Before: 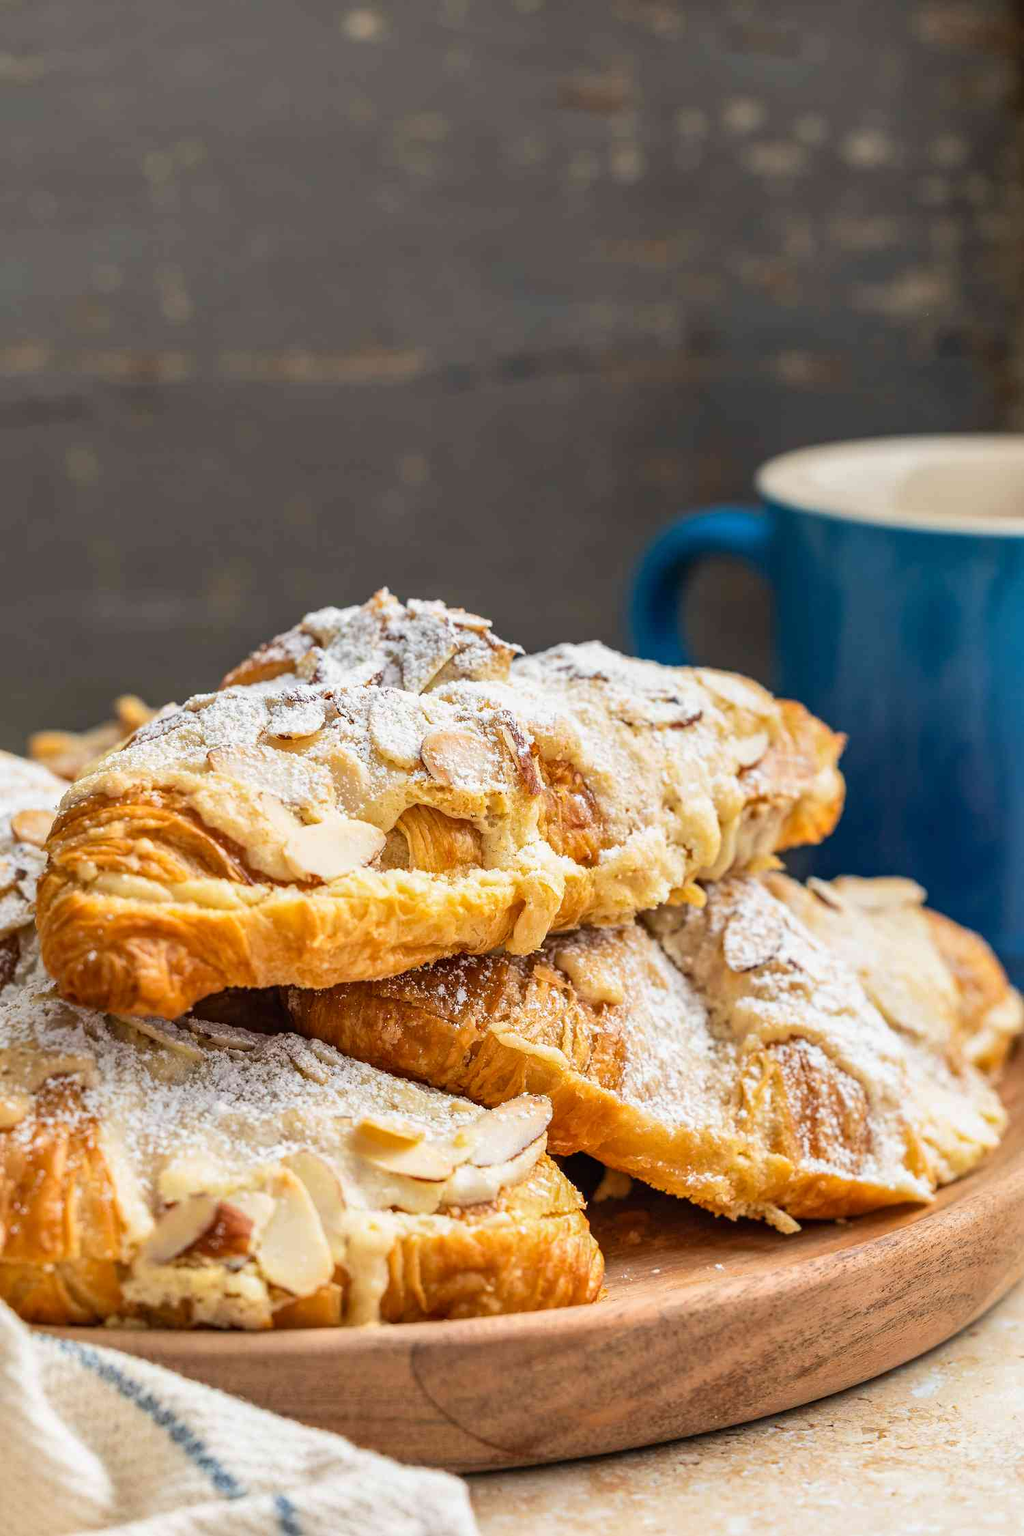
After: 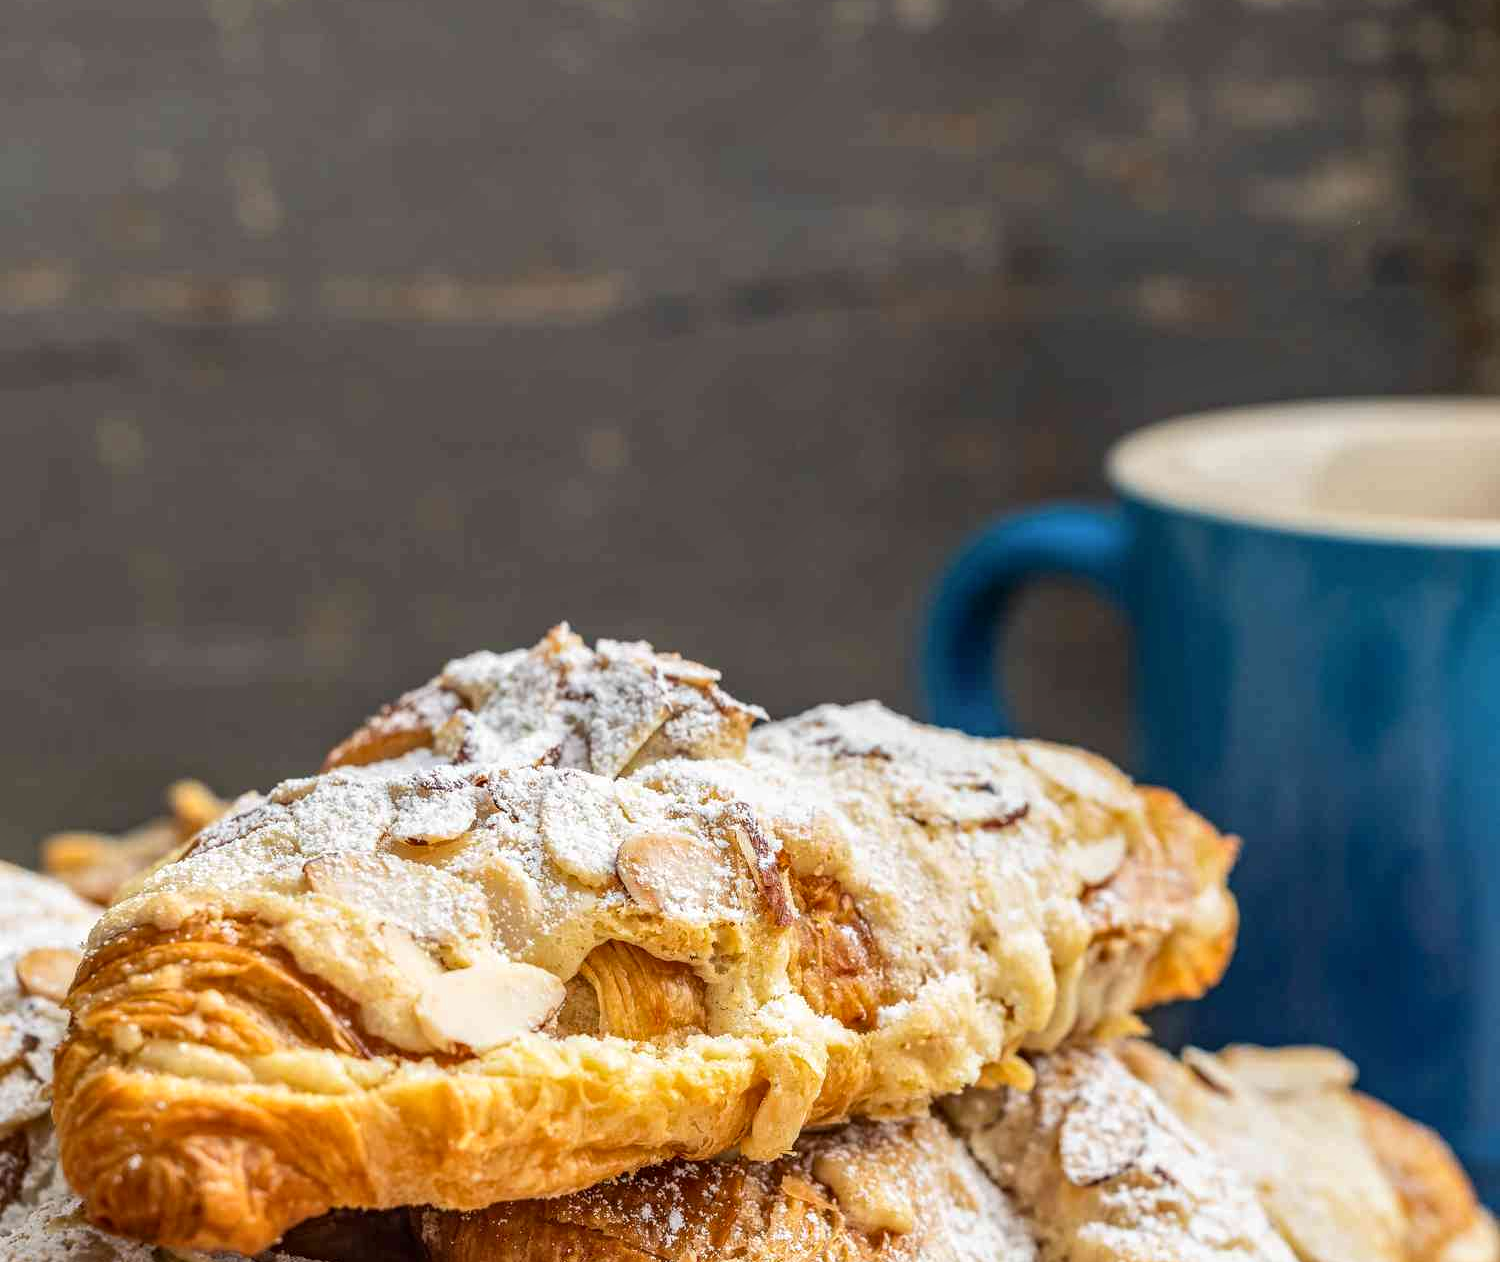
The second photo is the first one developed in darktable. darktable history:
crop and rotate: top 10.605%, bottom 33.274%
local contrast: on, module defaults
